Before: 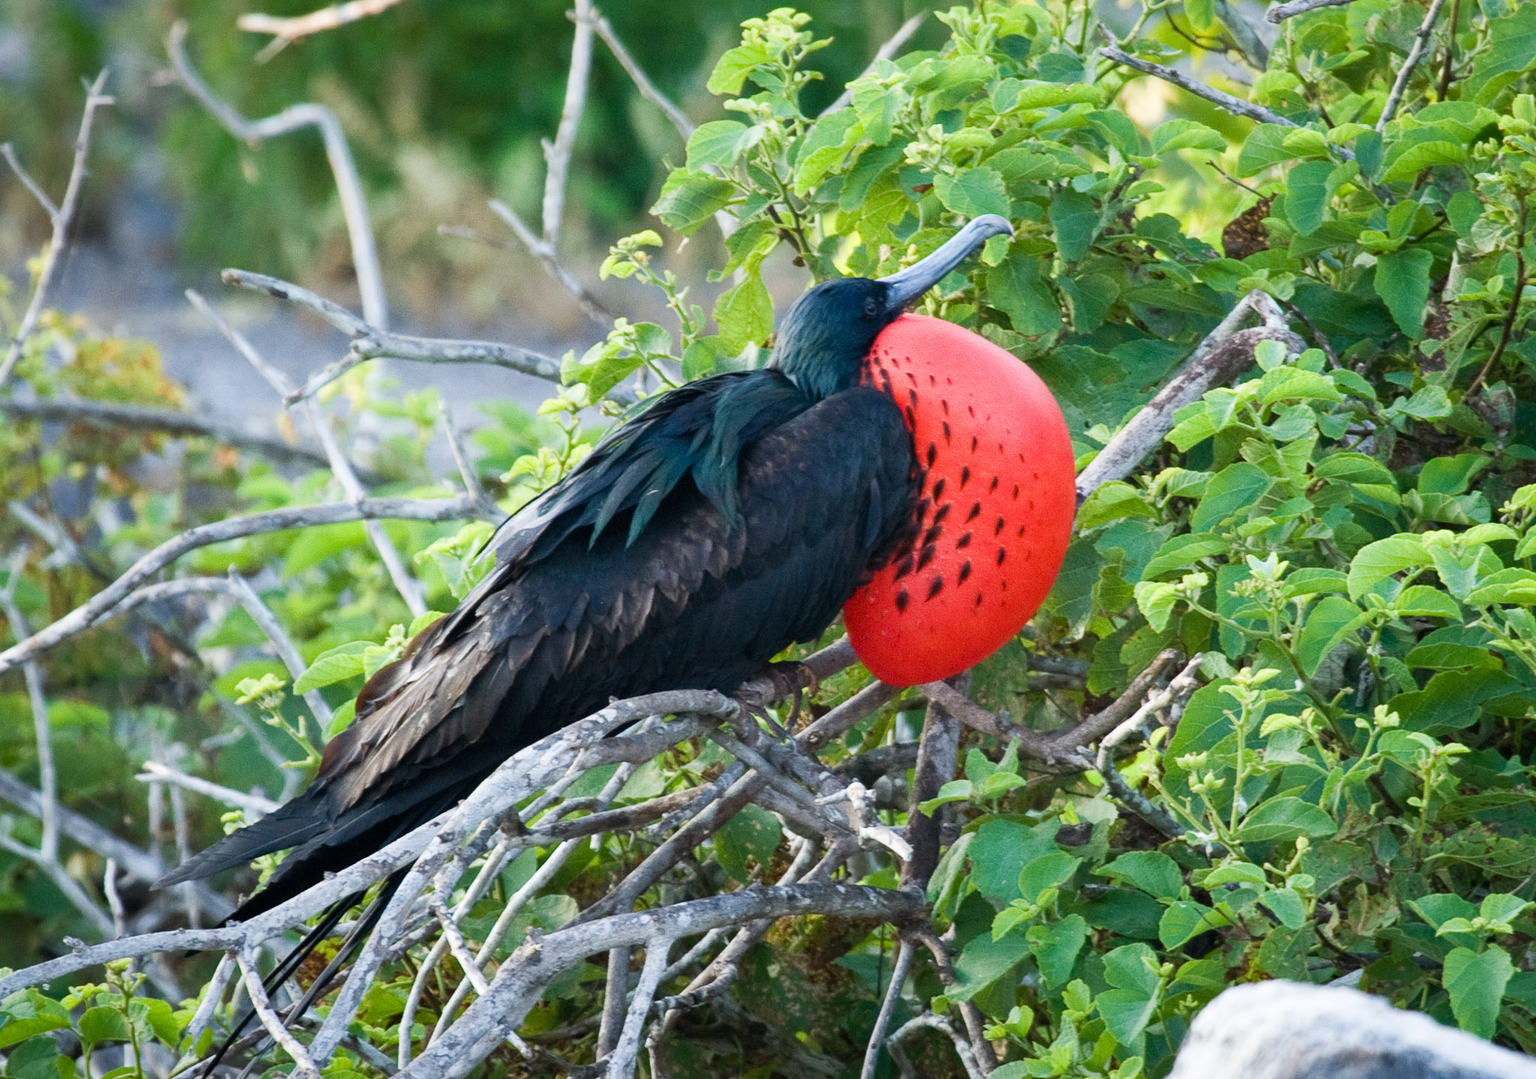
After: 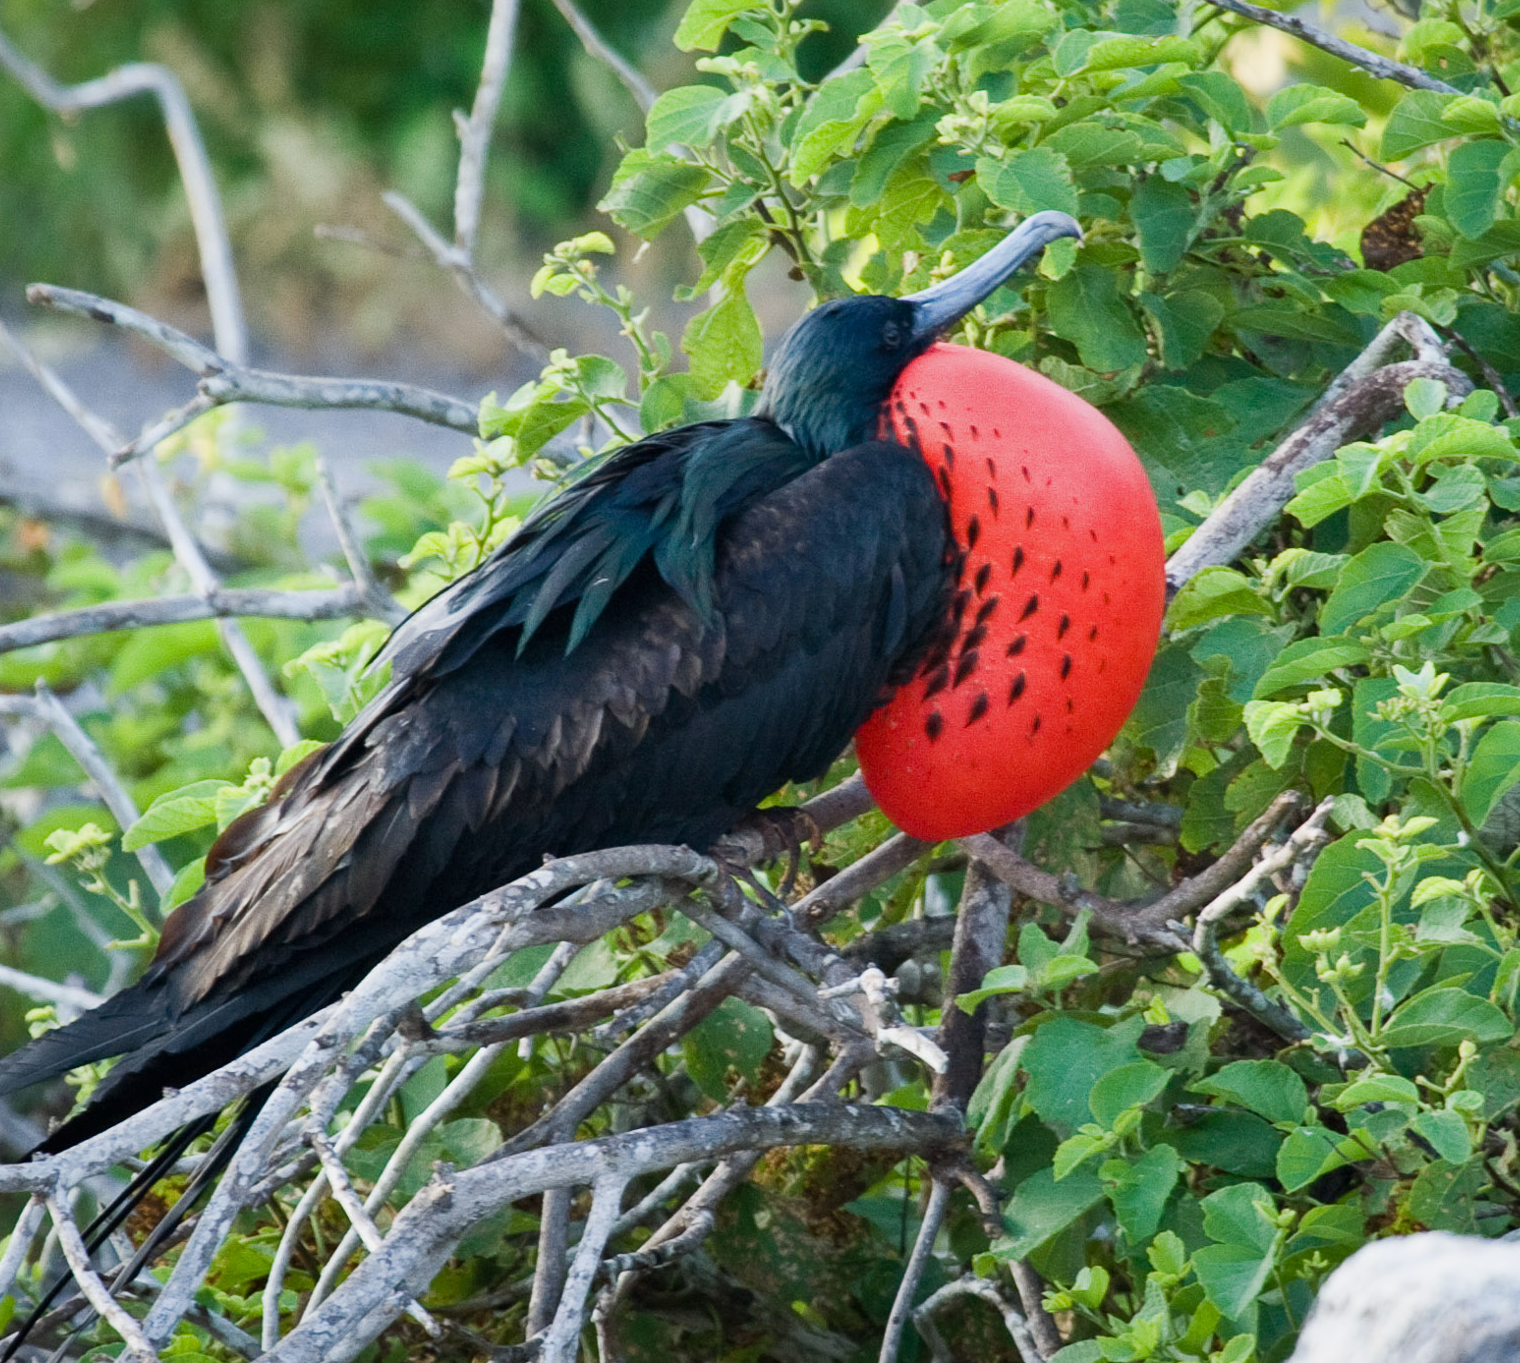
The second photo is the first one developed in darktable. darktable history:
crop and rotate: left 13.15%, top 5.251%, right 12.609%
exposure: exposure -0.151 EV, compensate highlight preservation false
